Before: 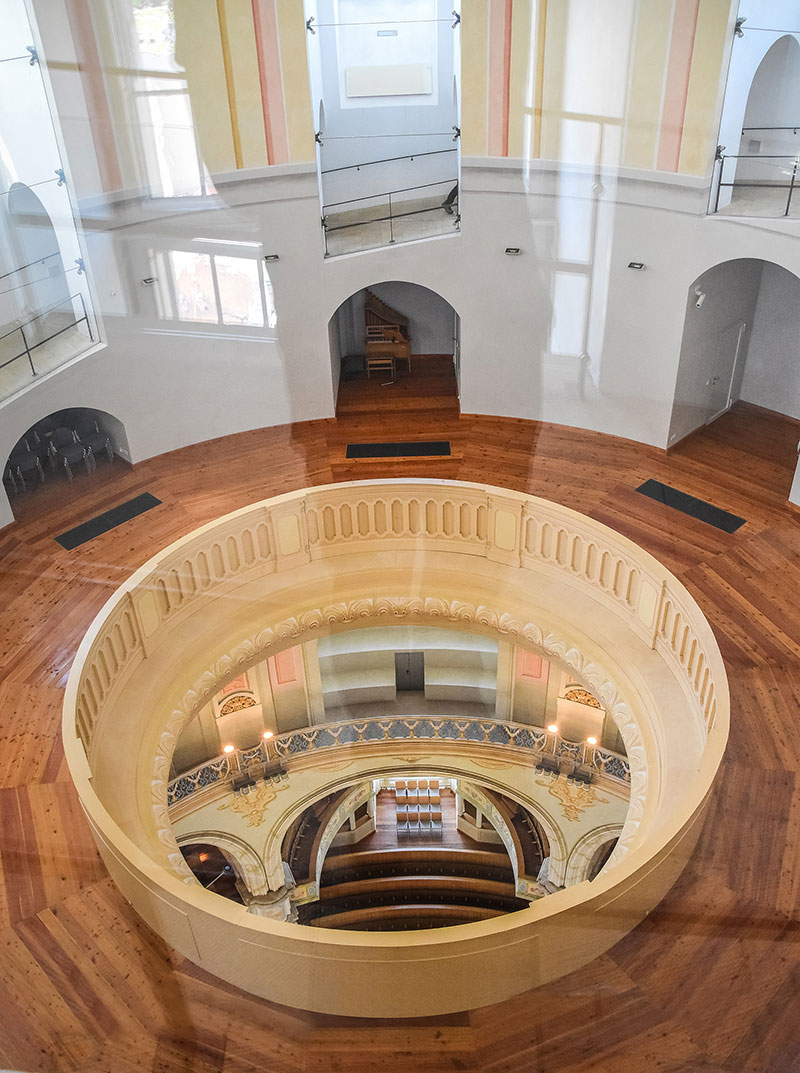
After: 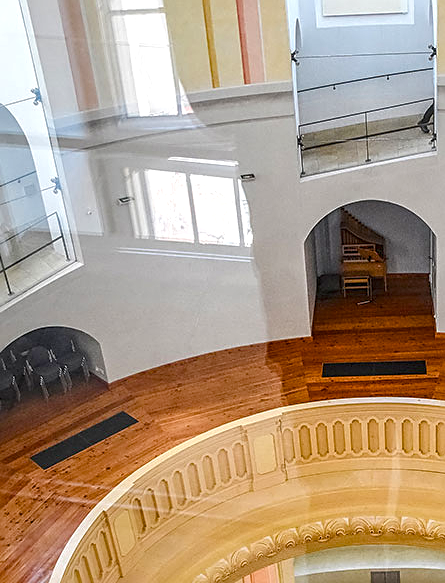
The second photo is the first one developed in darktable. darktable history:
color balance rgb: perceptual saturation grading › global saturation 34.656%, perceptual saturation grading › highlights -29.913%, perceptual saturation grading › shadows 36.141%, global vibrance 14.937%
crop and rotate: left 3.03%, top 7.549%, right 41.344%, bottom 38.058%
sharpen: on, module defaults
local contrast: highlights 61%, detail 143%, midtone range 0.43
